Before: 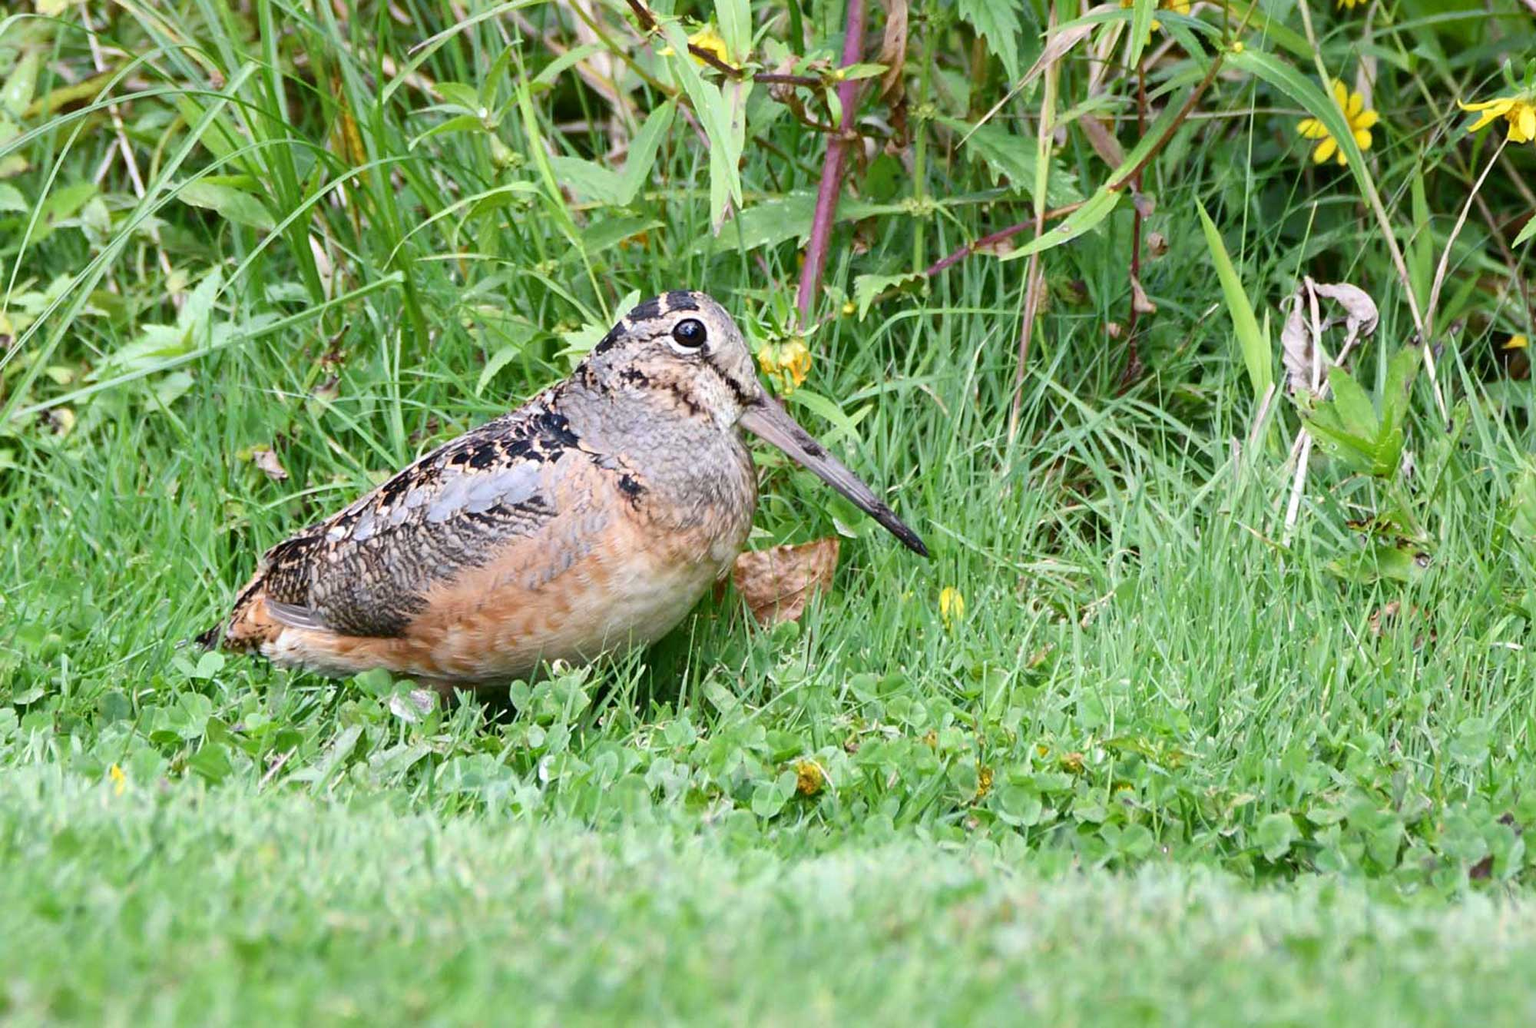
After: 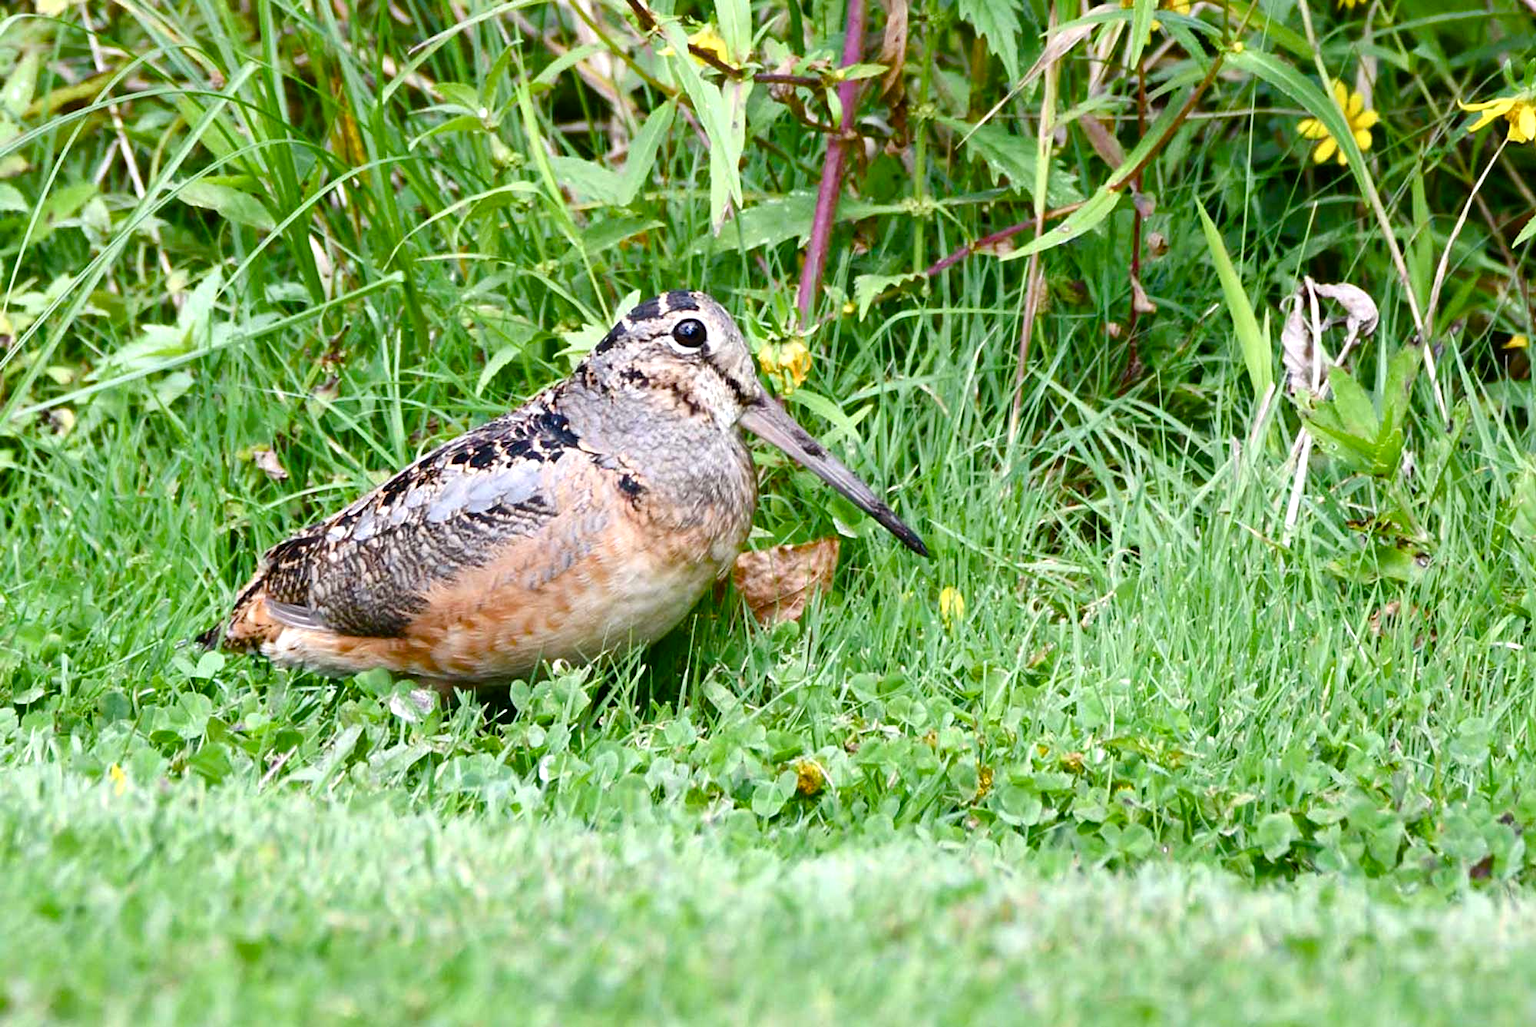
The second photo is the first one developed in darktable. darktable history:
color balance rgb: perceptual saturation grading › global saturation 20%, perceptual saturation grading › highlights -25.559%, perceptual saturation grading › shadows 50.265%, contrast 14.537%
